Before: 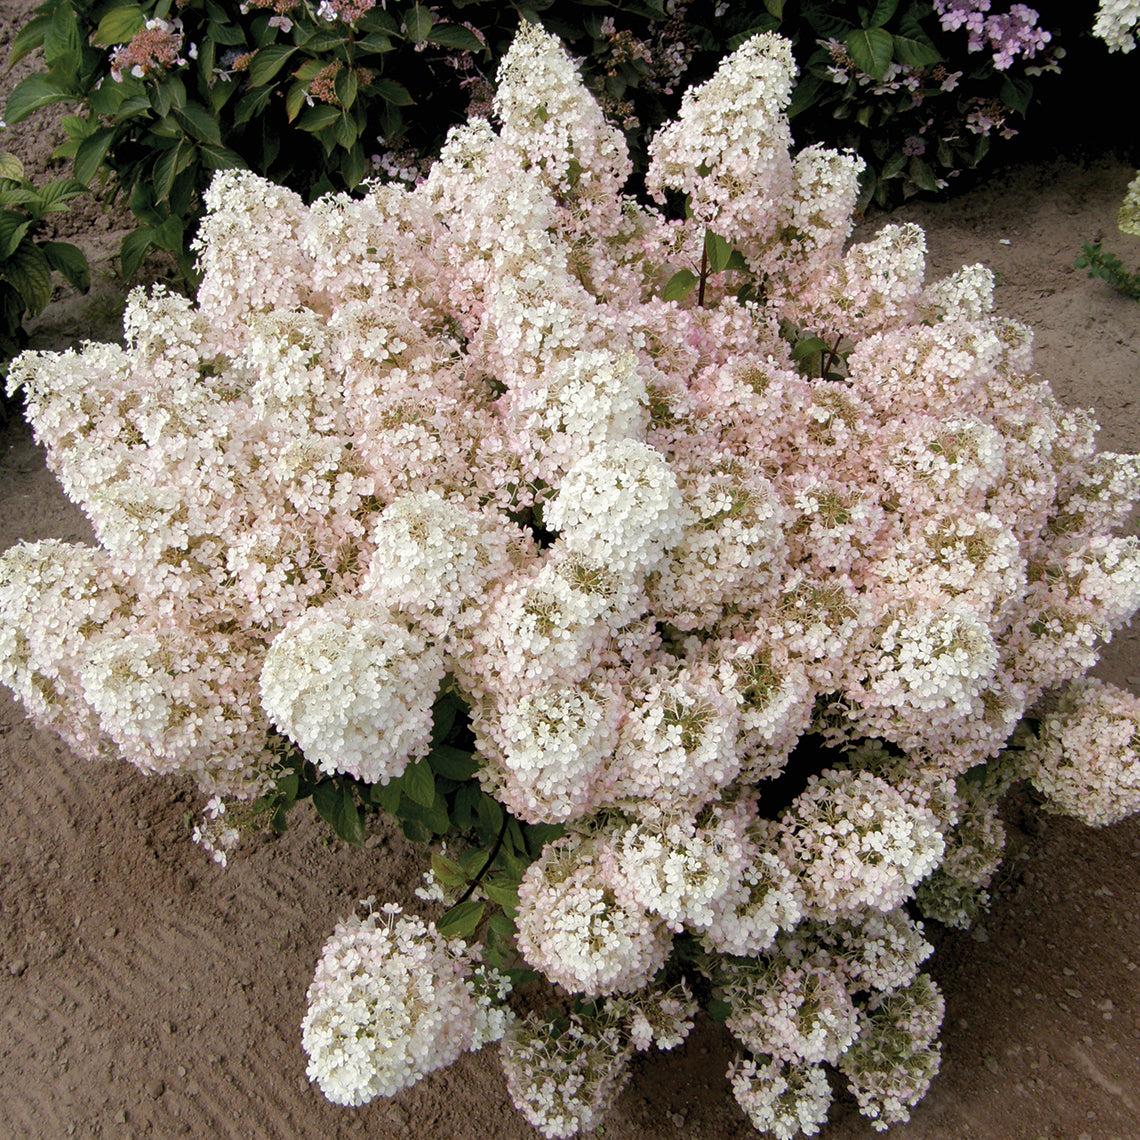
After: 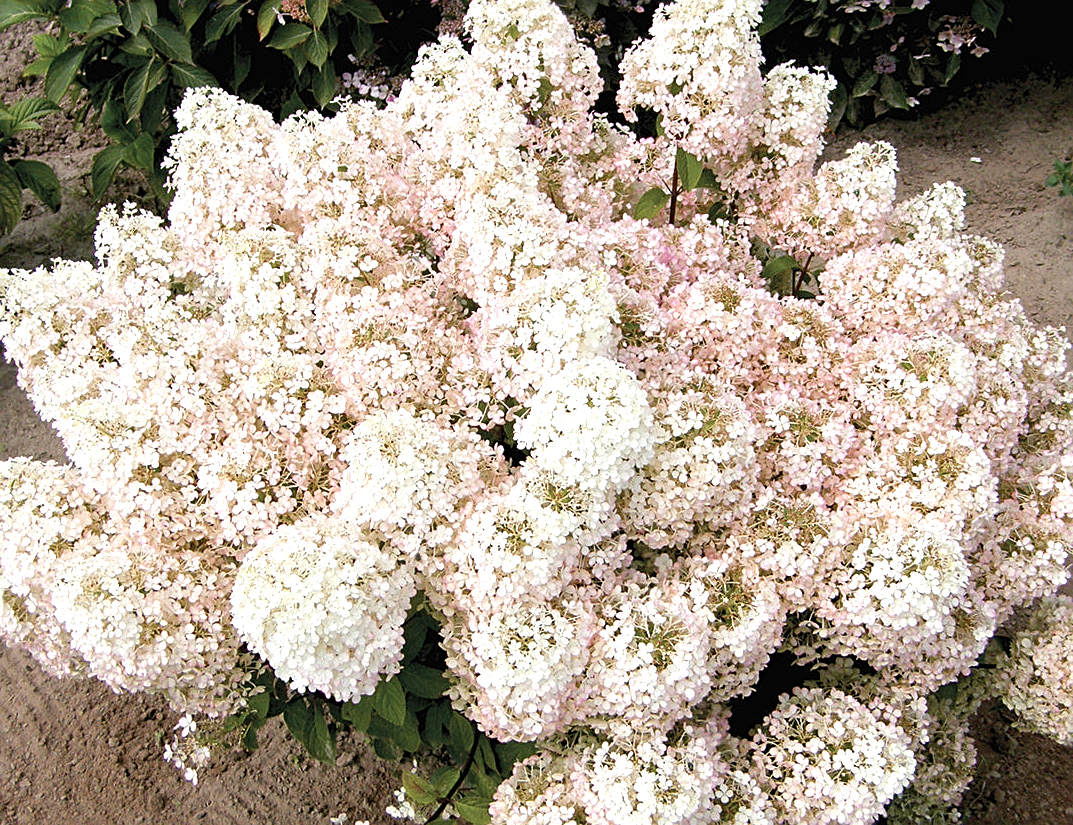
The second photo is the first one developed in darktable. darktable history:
sharpen: on, module defaults
exposure: black level correction 0, exposure 0.694 EV, compensate highlight preservation false
tone equalizer: on, module defaults
crop: left 2.583%, top 7.217%, right 3.281%, bottom 20.337%
